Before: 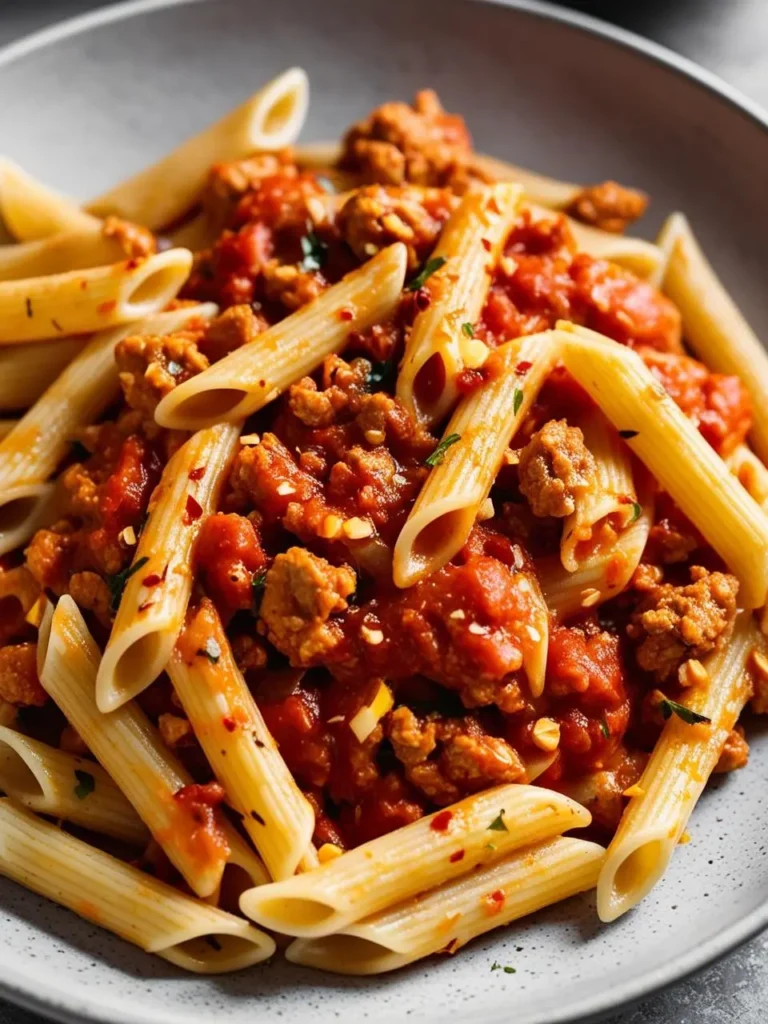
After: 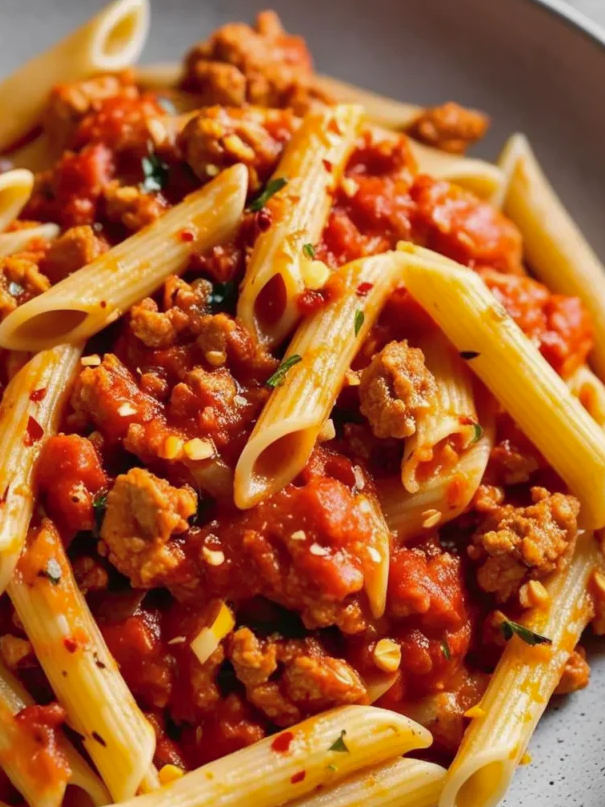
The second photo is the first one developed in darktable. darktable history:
crop and rotate: left 20.784%, top 7.778%, right 0.369%, bottom 13.388%
shadows and highlights: on, module defaults
